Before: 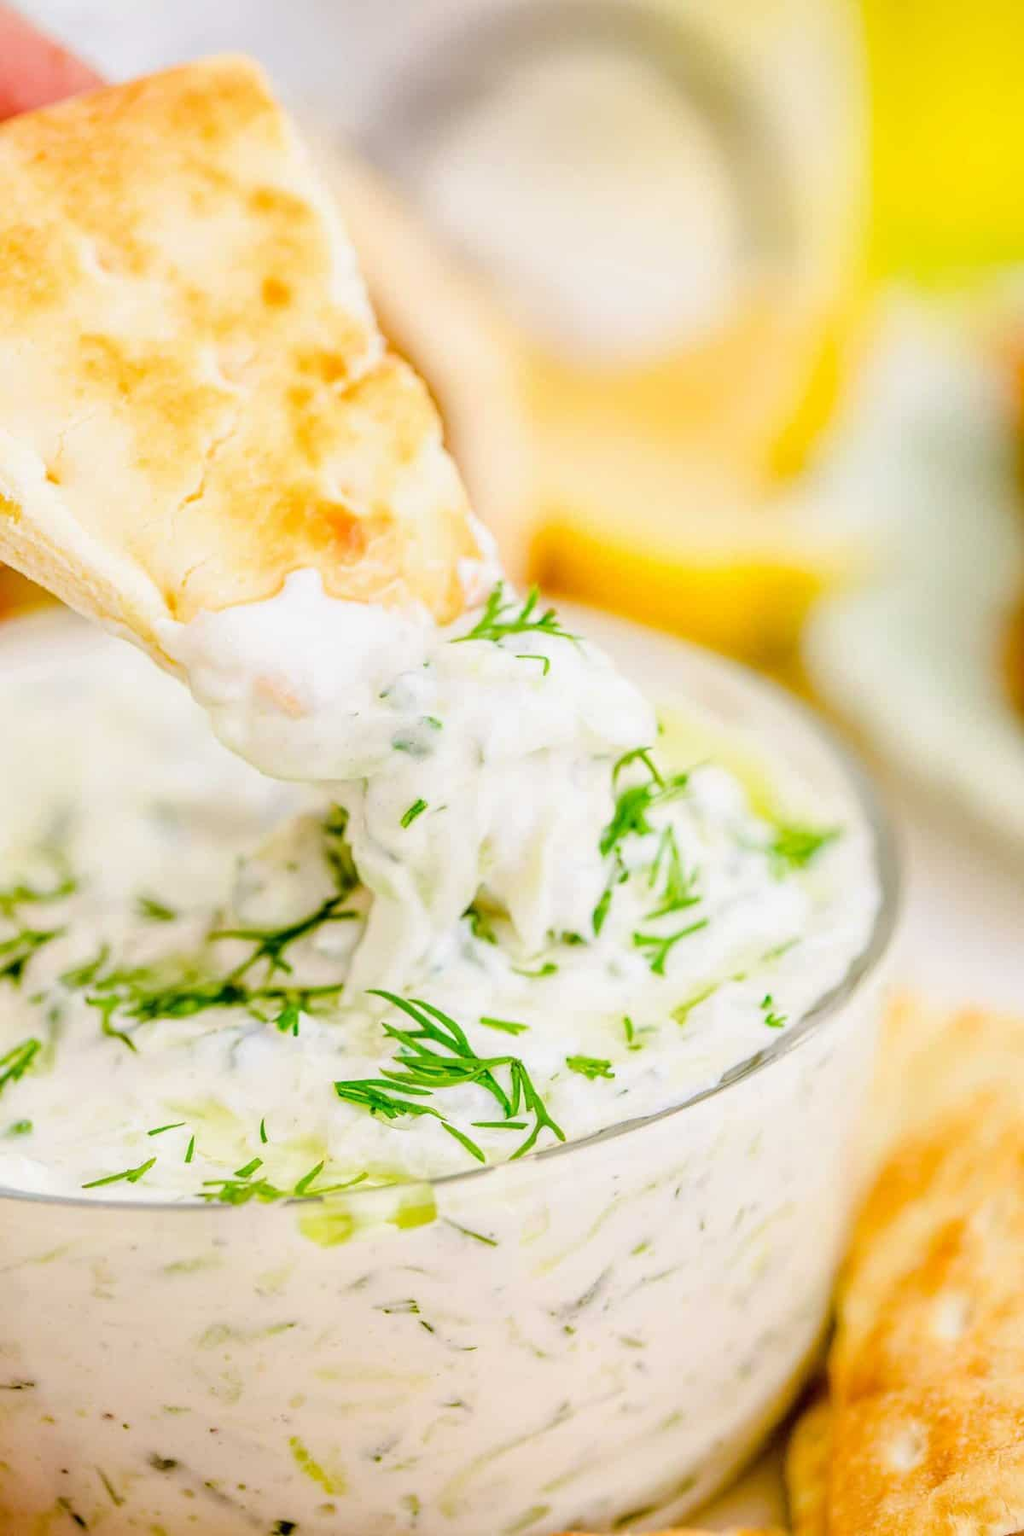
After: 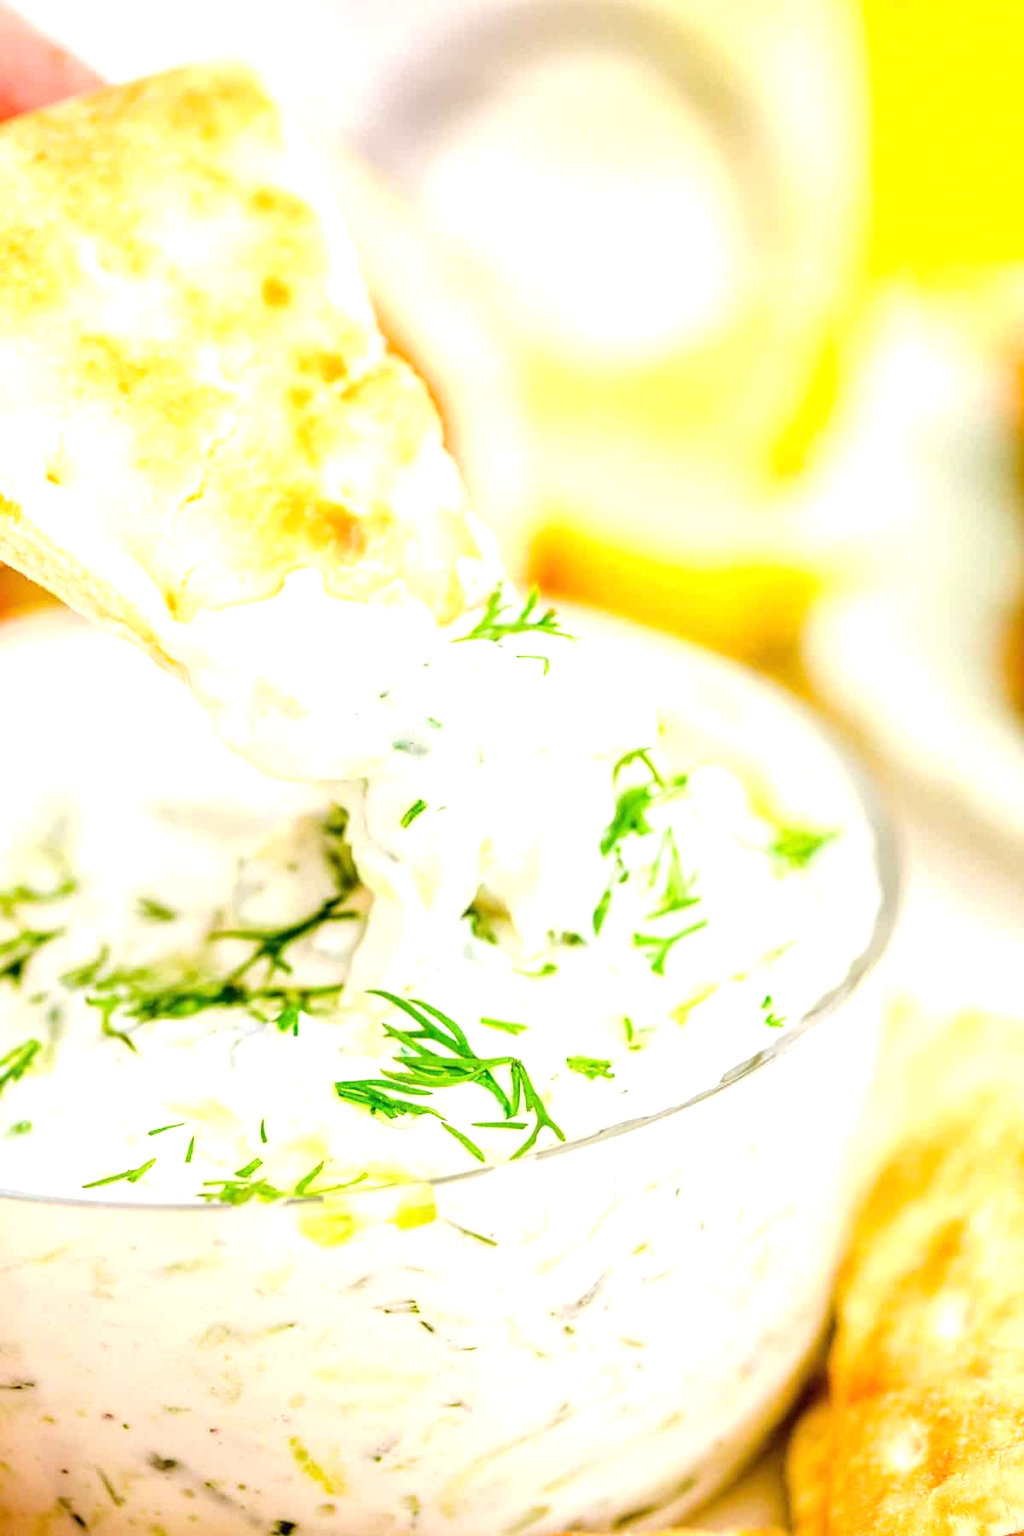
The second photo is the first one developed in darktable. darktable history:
exposure: exposure 0.723 EV, compensate highlight preservation false
